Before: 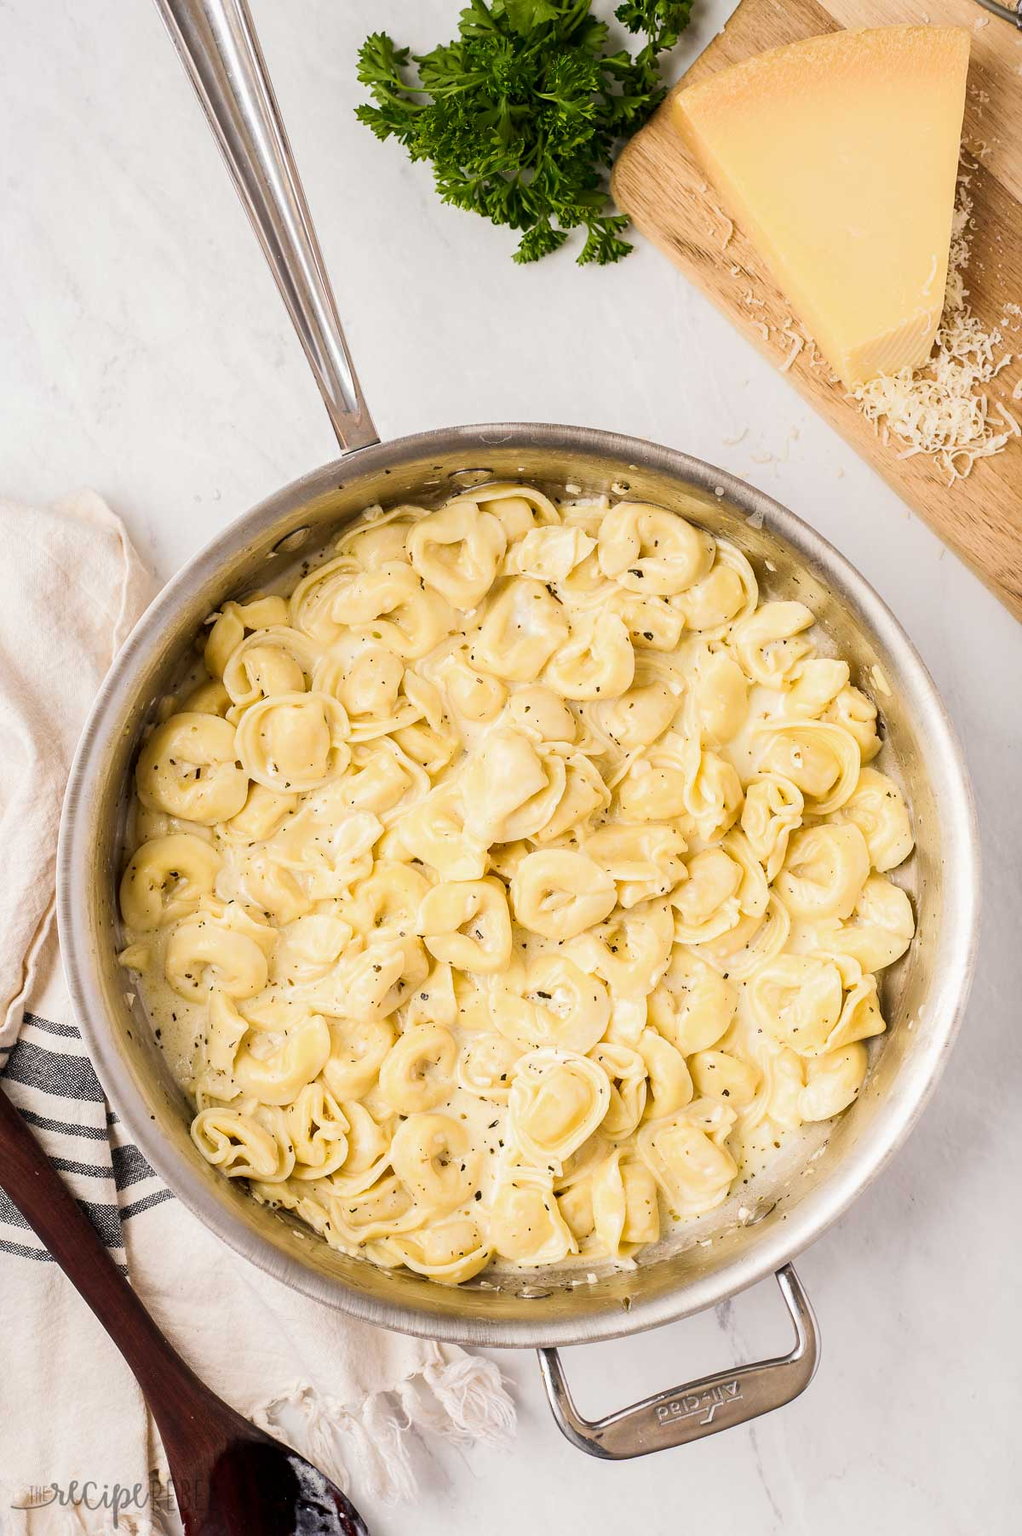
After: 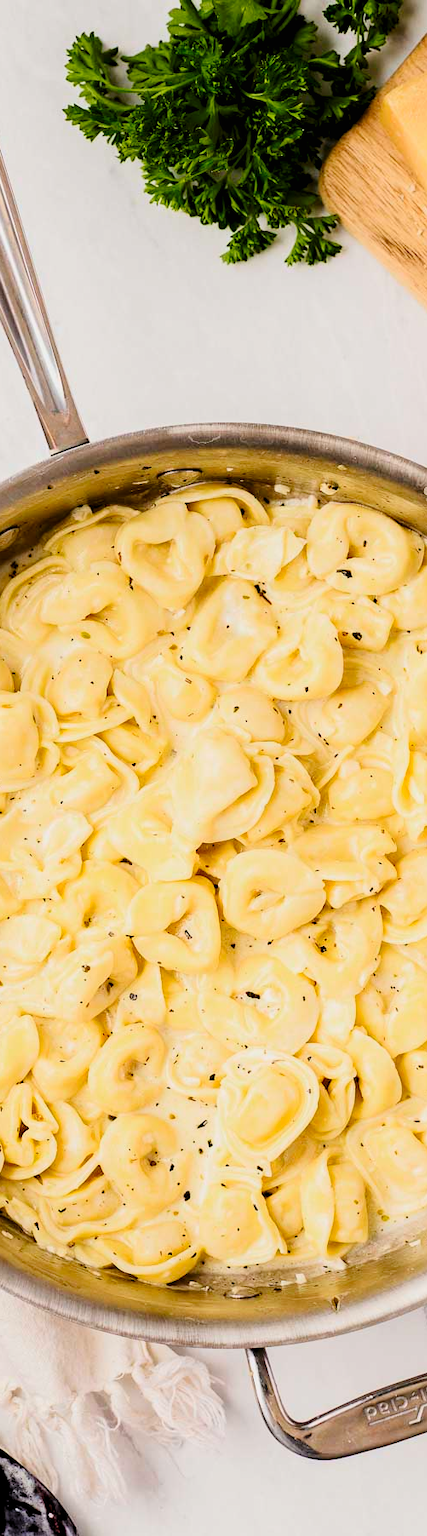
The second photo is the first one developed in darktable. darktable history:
local contrast: mode bilateral grid, contrast 100, coarseness 99, detail 89%, midtone range 0.2
contrast brightness saturation: contrast 0.188, brightness -0.109, saturation 0.209
tone curve: curves: ch0 [(0.047, 0) (0.292, 0.352) (0.657, 0.678) (1, 0.958)], color space Lab, linked channels, preserve colors none
crop: left 28.556%, right 29.533%
